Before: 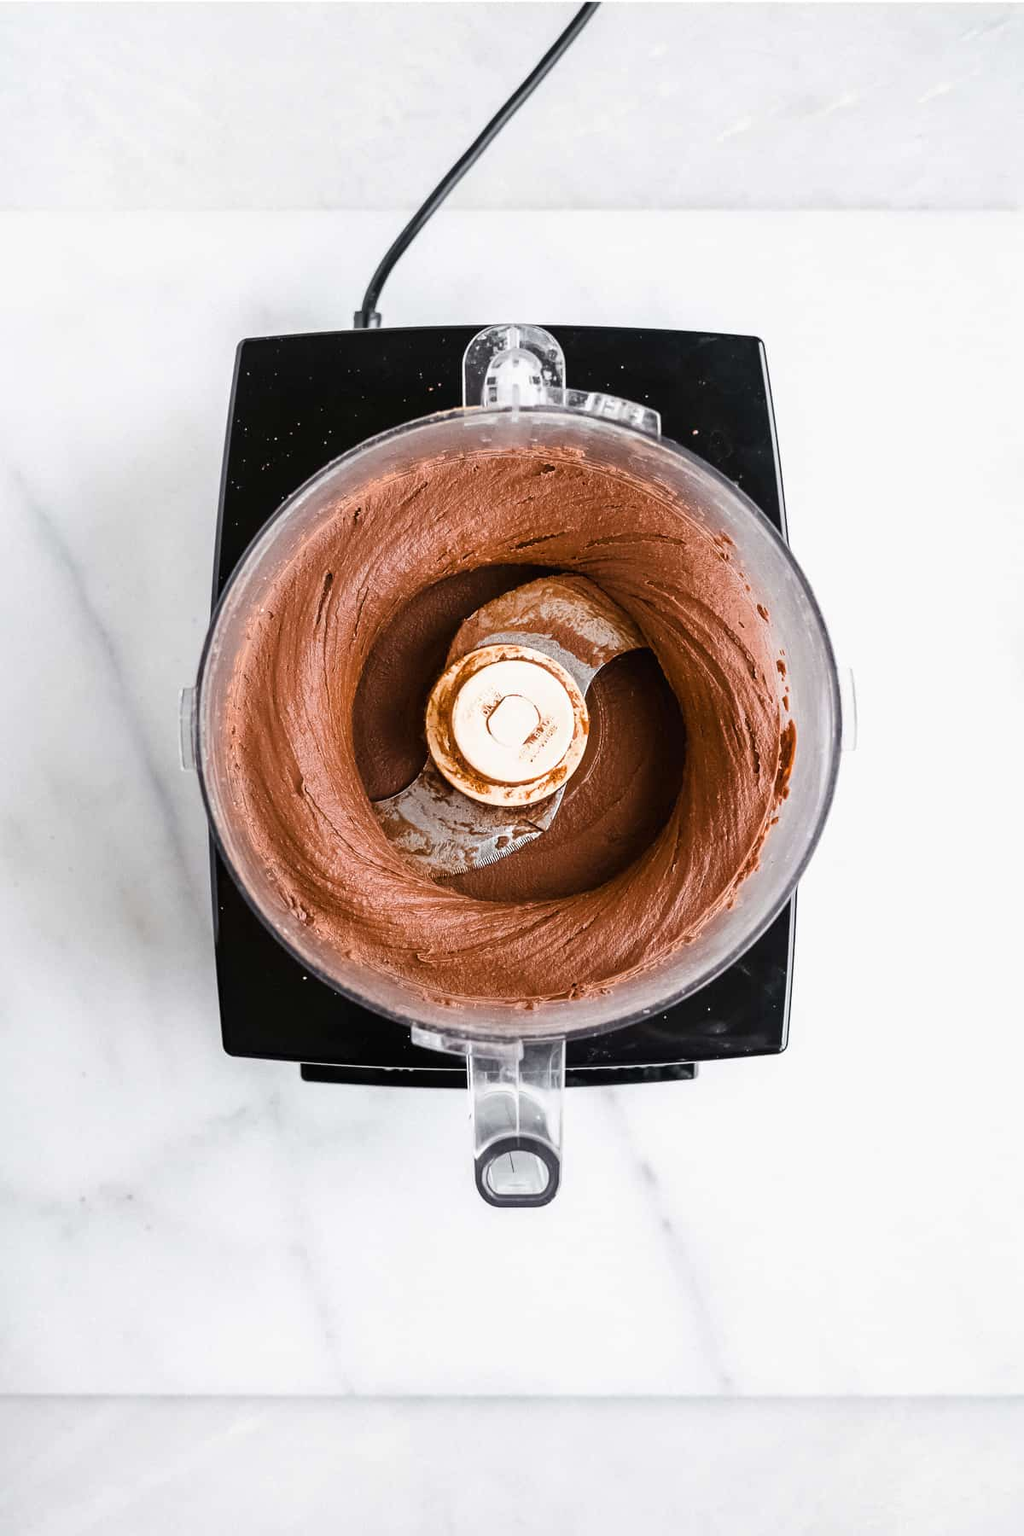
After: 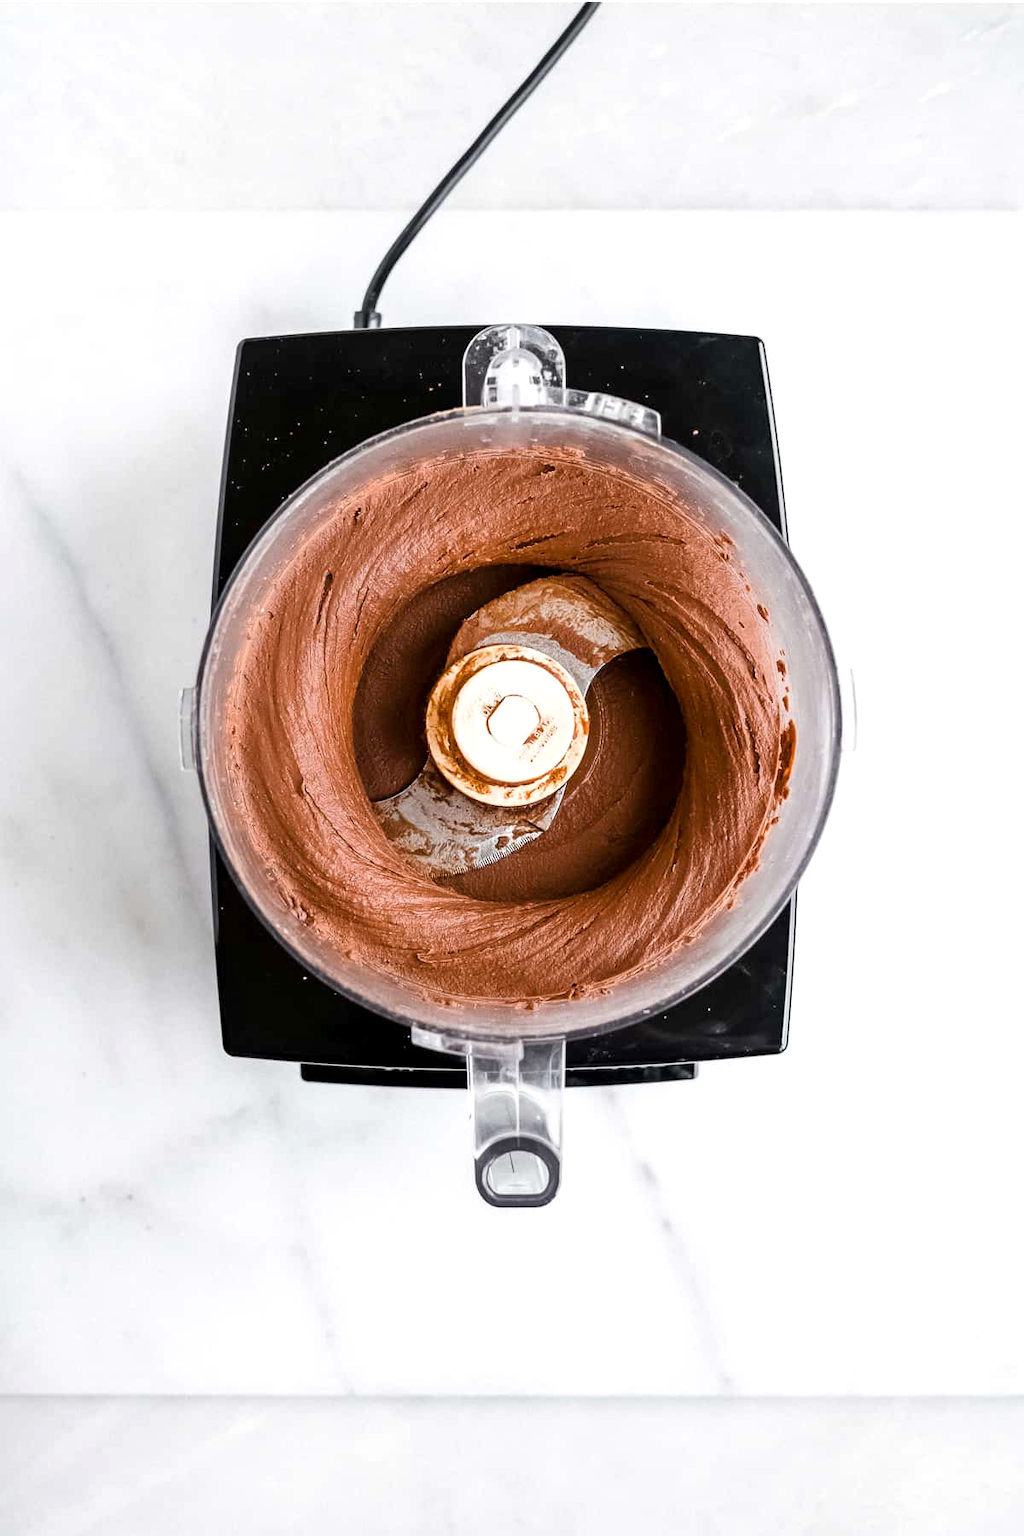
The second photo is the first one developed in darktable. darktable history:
exposure: black level correction 0.003, exposure 0.148 EV, compensate exposure bias true, compensate highlight preservation false
